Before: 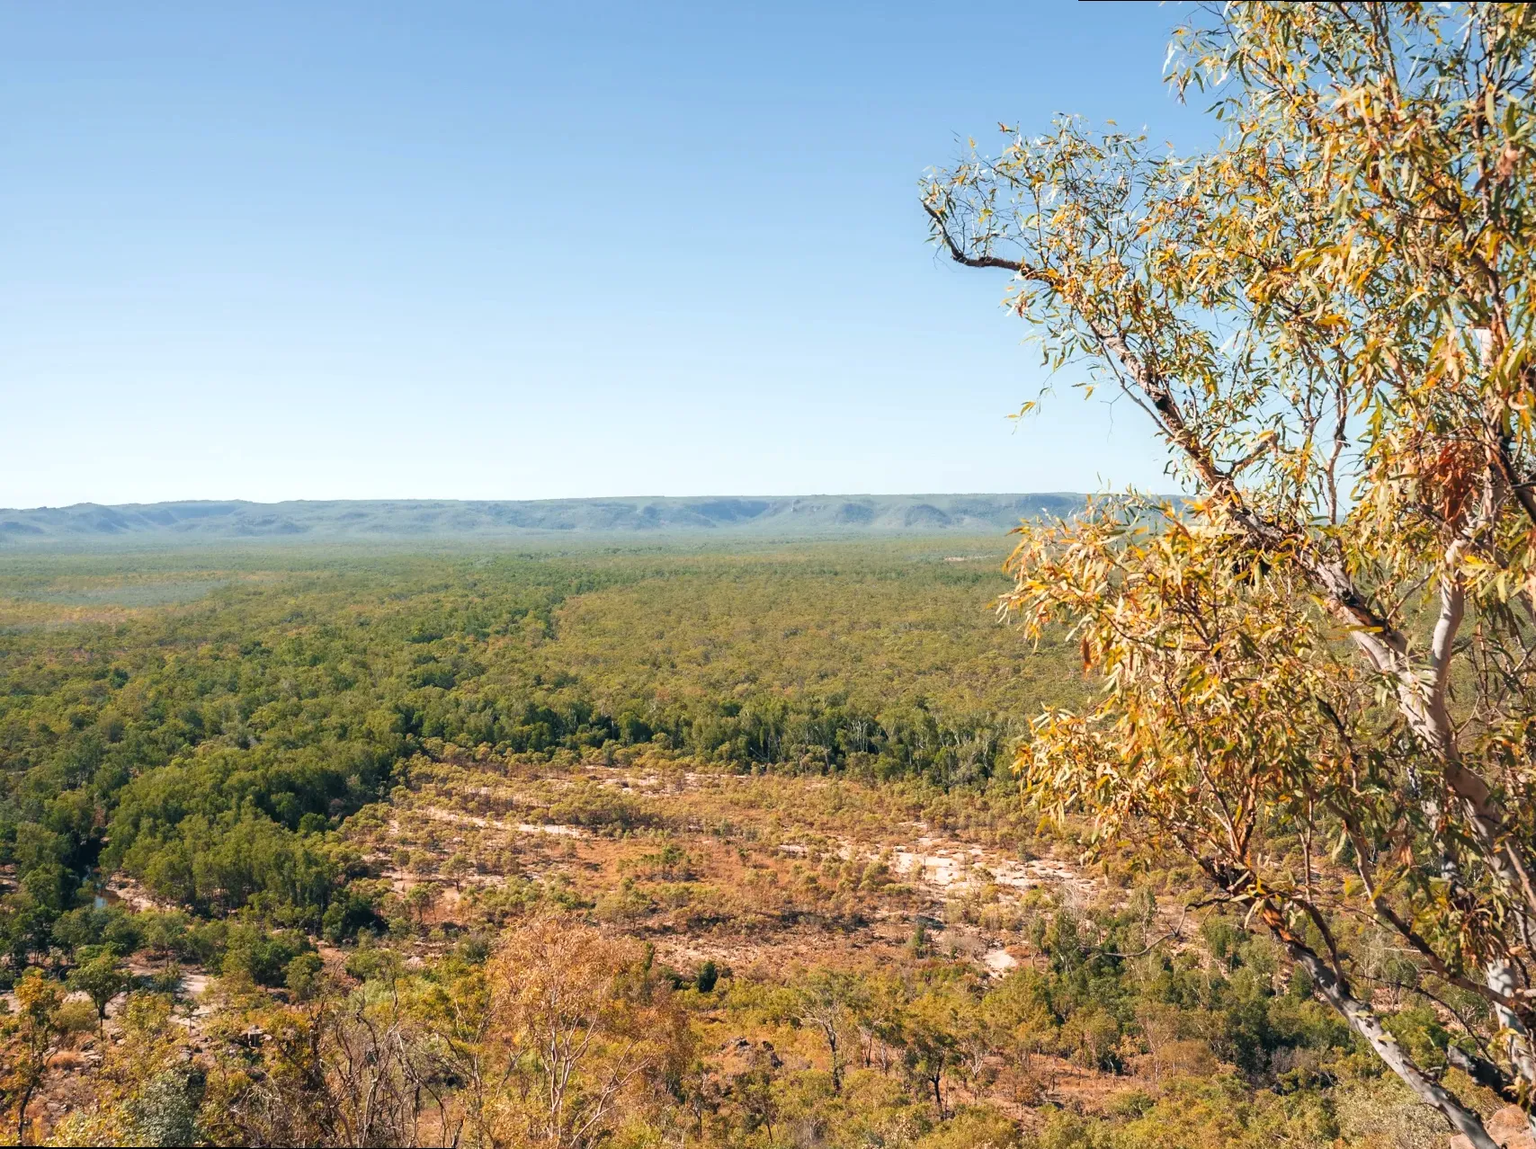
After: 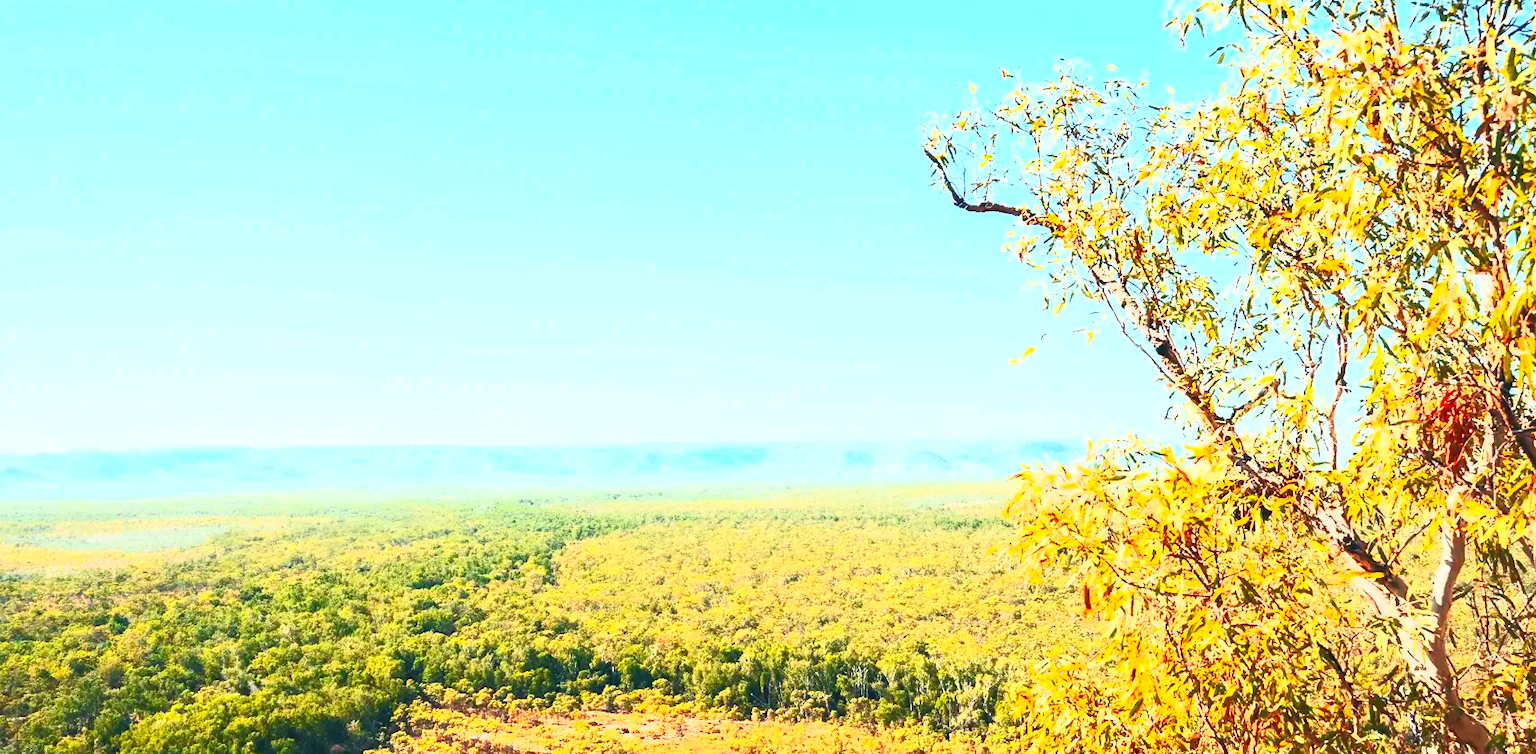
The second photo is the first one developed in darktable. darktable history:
crop and rotate: top 4.848%, bottom 29.503%
white balance: emerald 1
contrast brightness saturation: contrast 1, brightness 1, saturation 1
